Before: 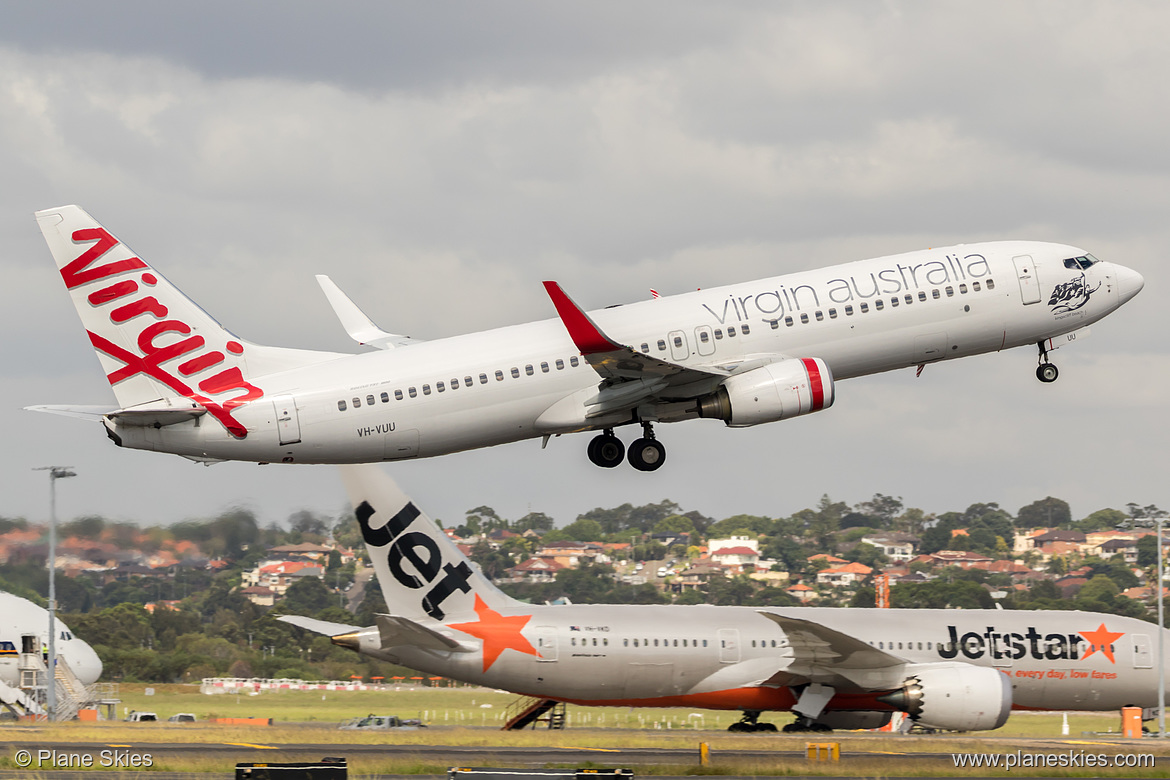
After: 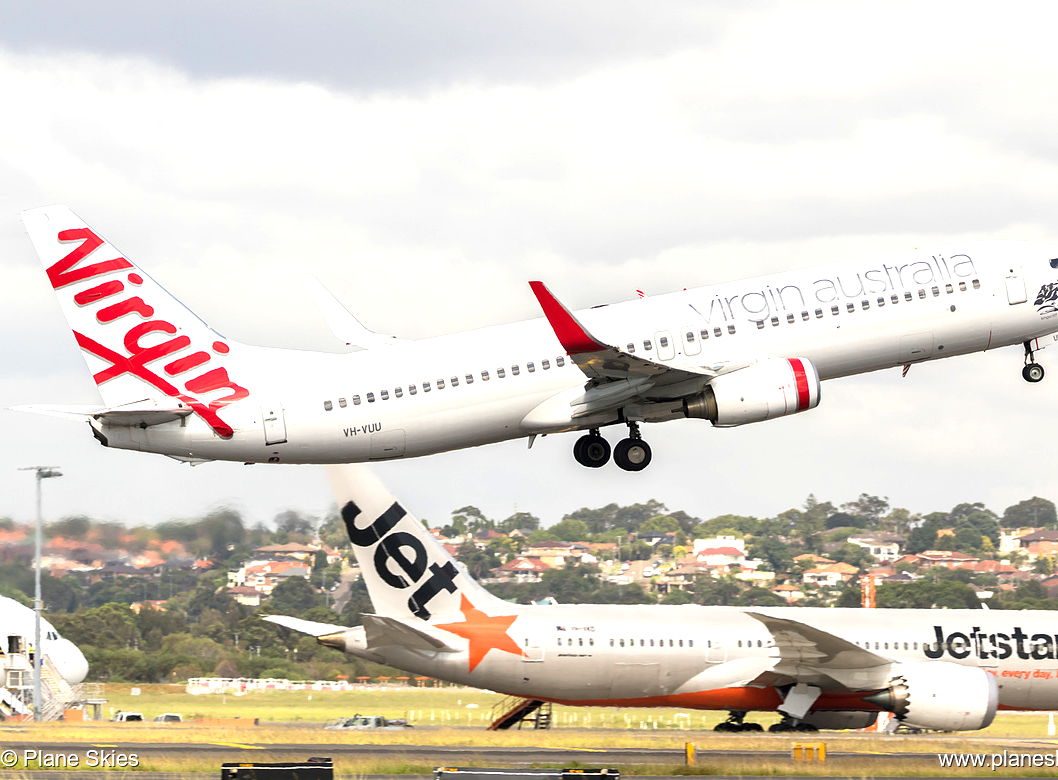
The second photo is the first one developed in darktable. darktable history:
exposure: black level correction 0, exposure 0.895 EV, compensate exposure bias true, compensate highlight preservation false
crop and rotate: left 1.264%, right 8.26%
